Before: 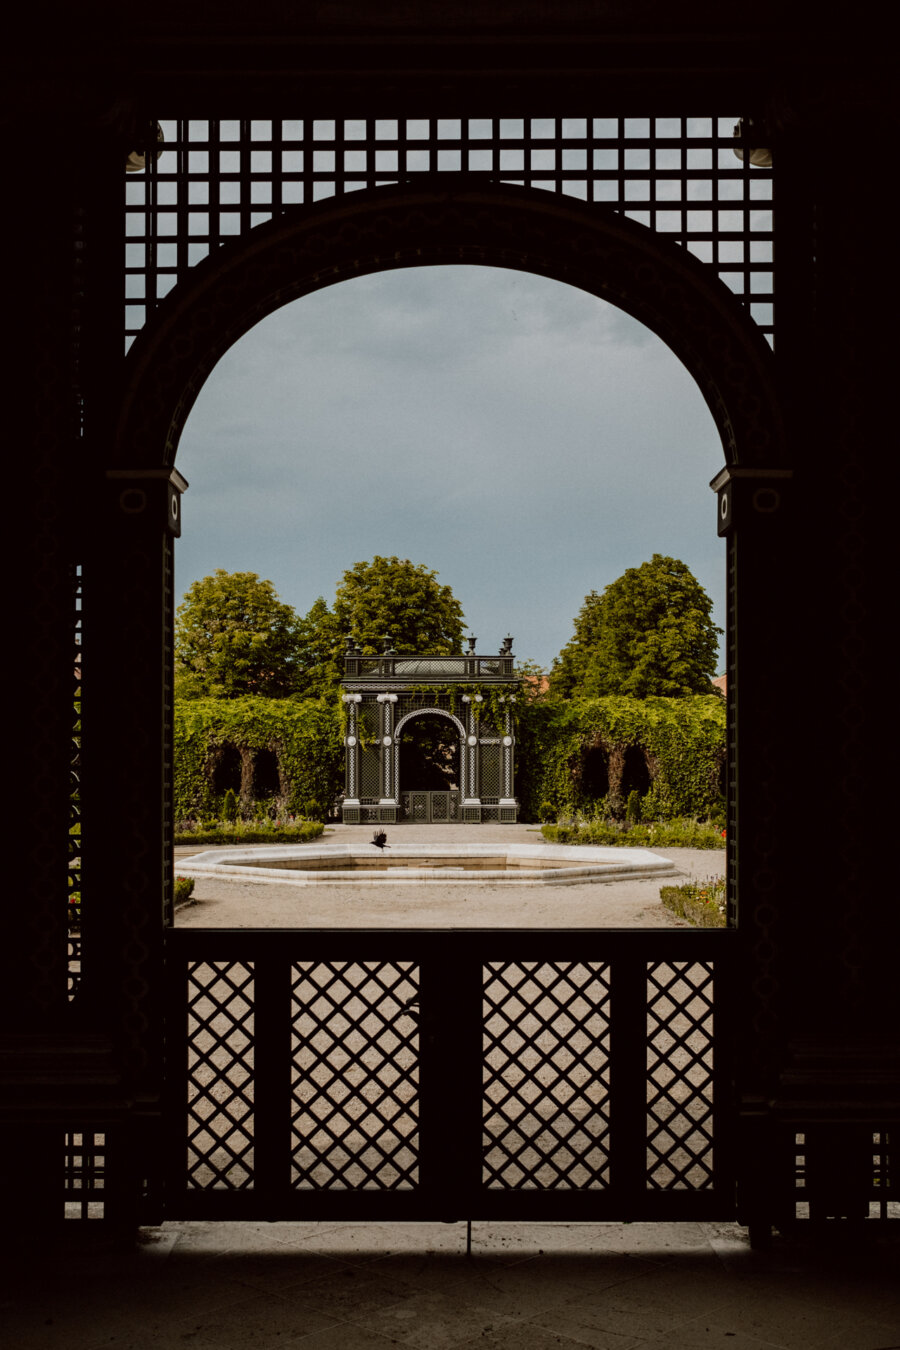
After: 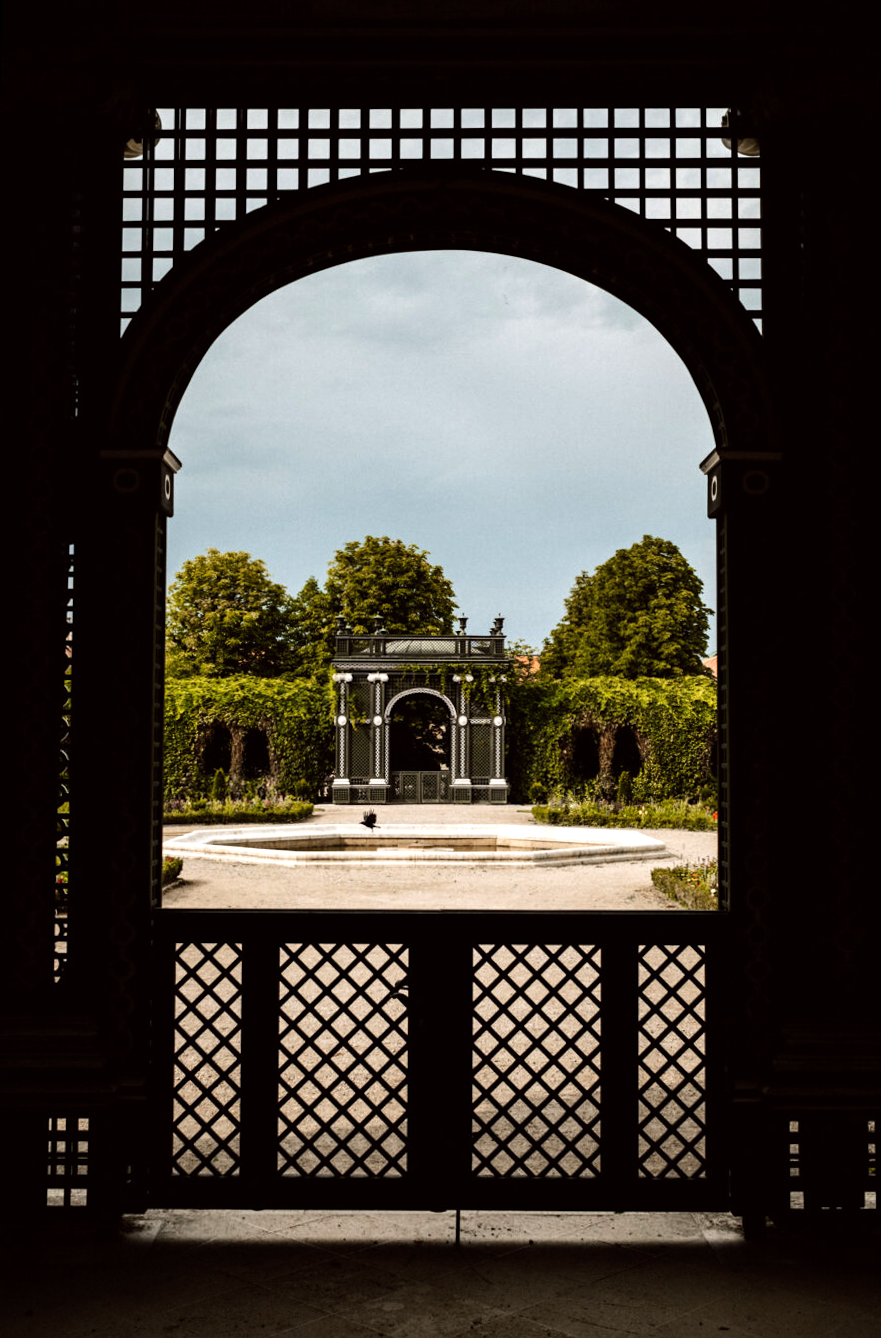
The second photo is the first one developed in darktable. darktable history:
tone equalizer: -8 EV -0.75 EV, -7 EV -0.7 EV, -6 EV -0.6 EV, -5 EV -0.4 EV, -3 EV 0.4 EV, -2 EV 0.6 EV, -1 EV 0.7 EV, +0 EV 0.75 EV, edges refinement/feathering 500, mask exposure compensation -1.57 EV, preserve details no
exposure: exposure 0.2 EV, compensate highlight preservation false
rotate and perspective: rotation 0.226°, lens shift (vertical) -0.042, crop left 0.023, crop right 0.982, crop top 0.006, crop bottom 0.994
